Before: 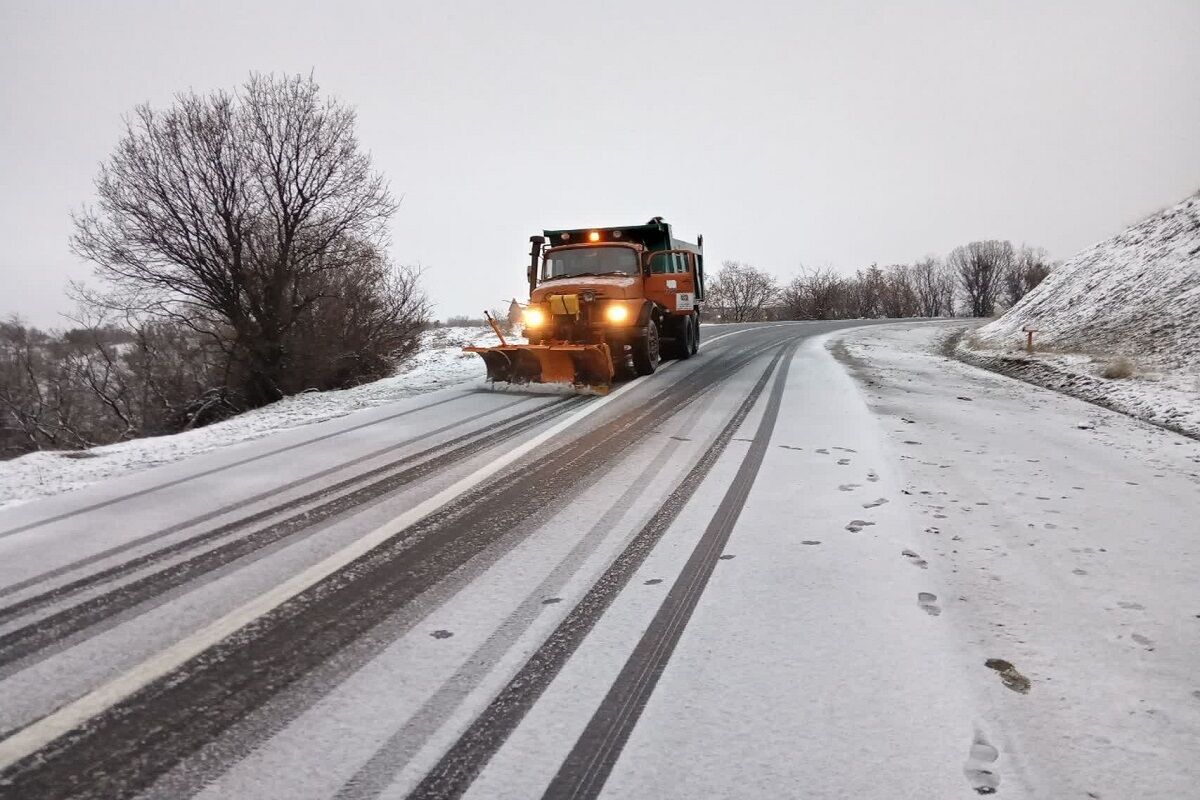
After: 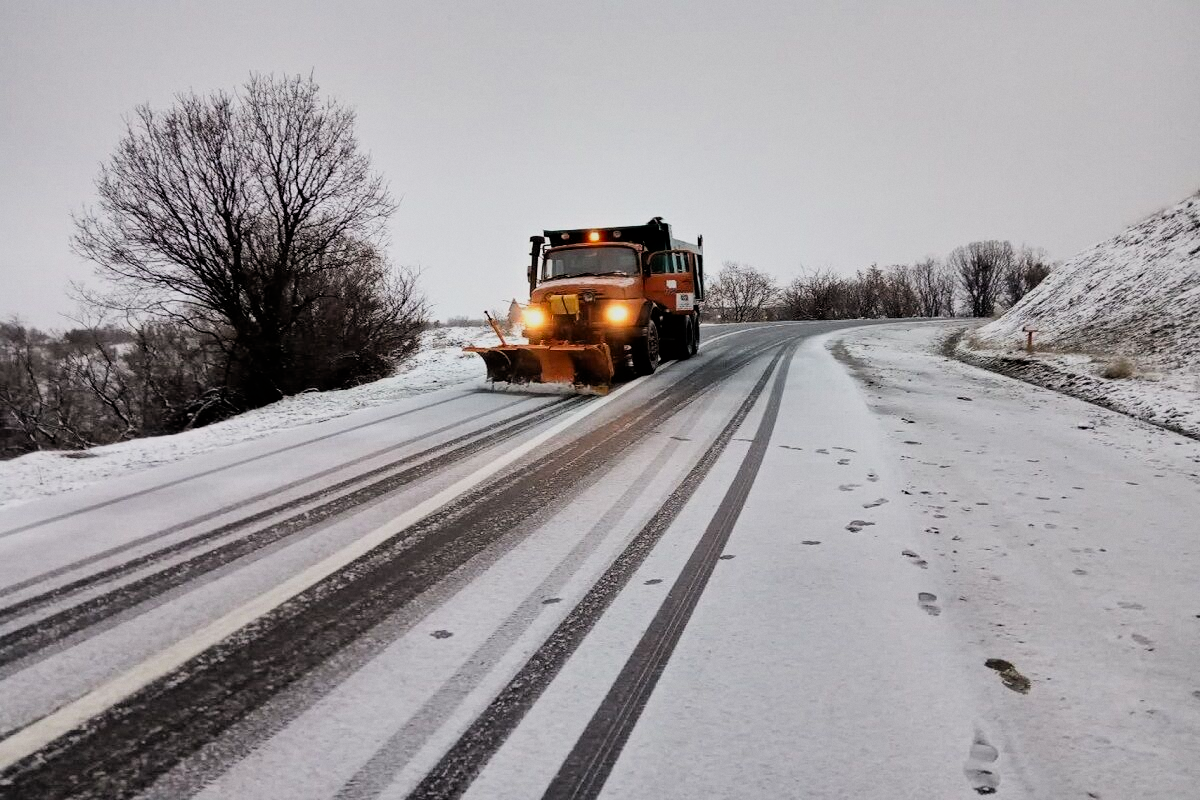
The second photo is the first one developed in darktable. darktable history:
filmic rgb: black relative exposure -5 EV, hardness 2.88, contrast 1.3
grain: coarseness 14.57 ISO, strength 8.8%
contrast brightness saturation: saturation 0.18
shadows and highlights: low approximation 0.01, soften with gaussian
